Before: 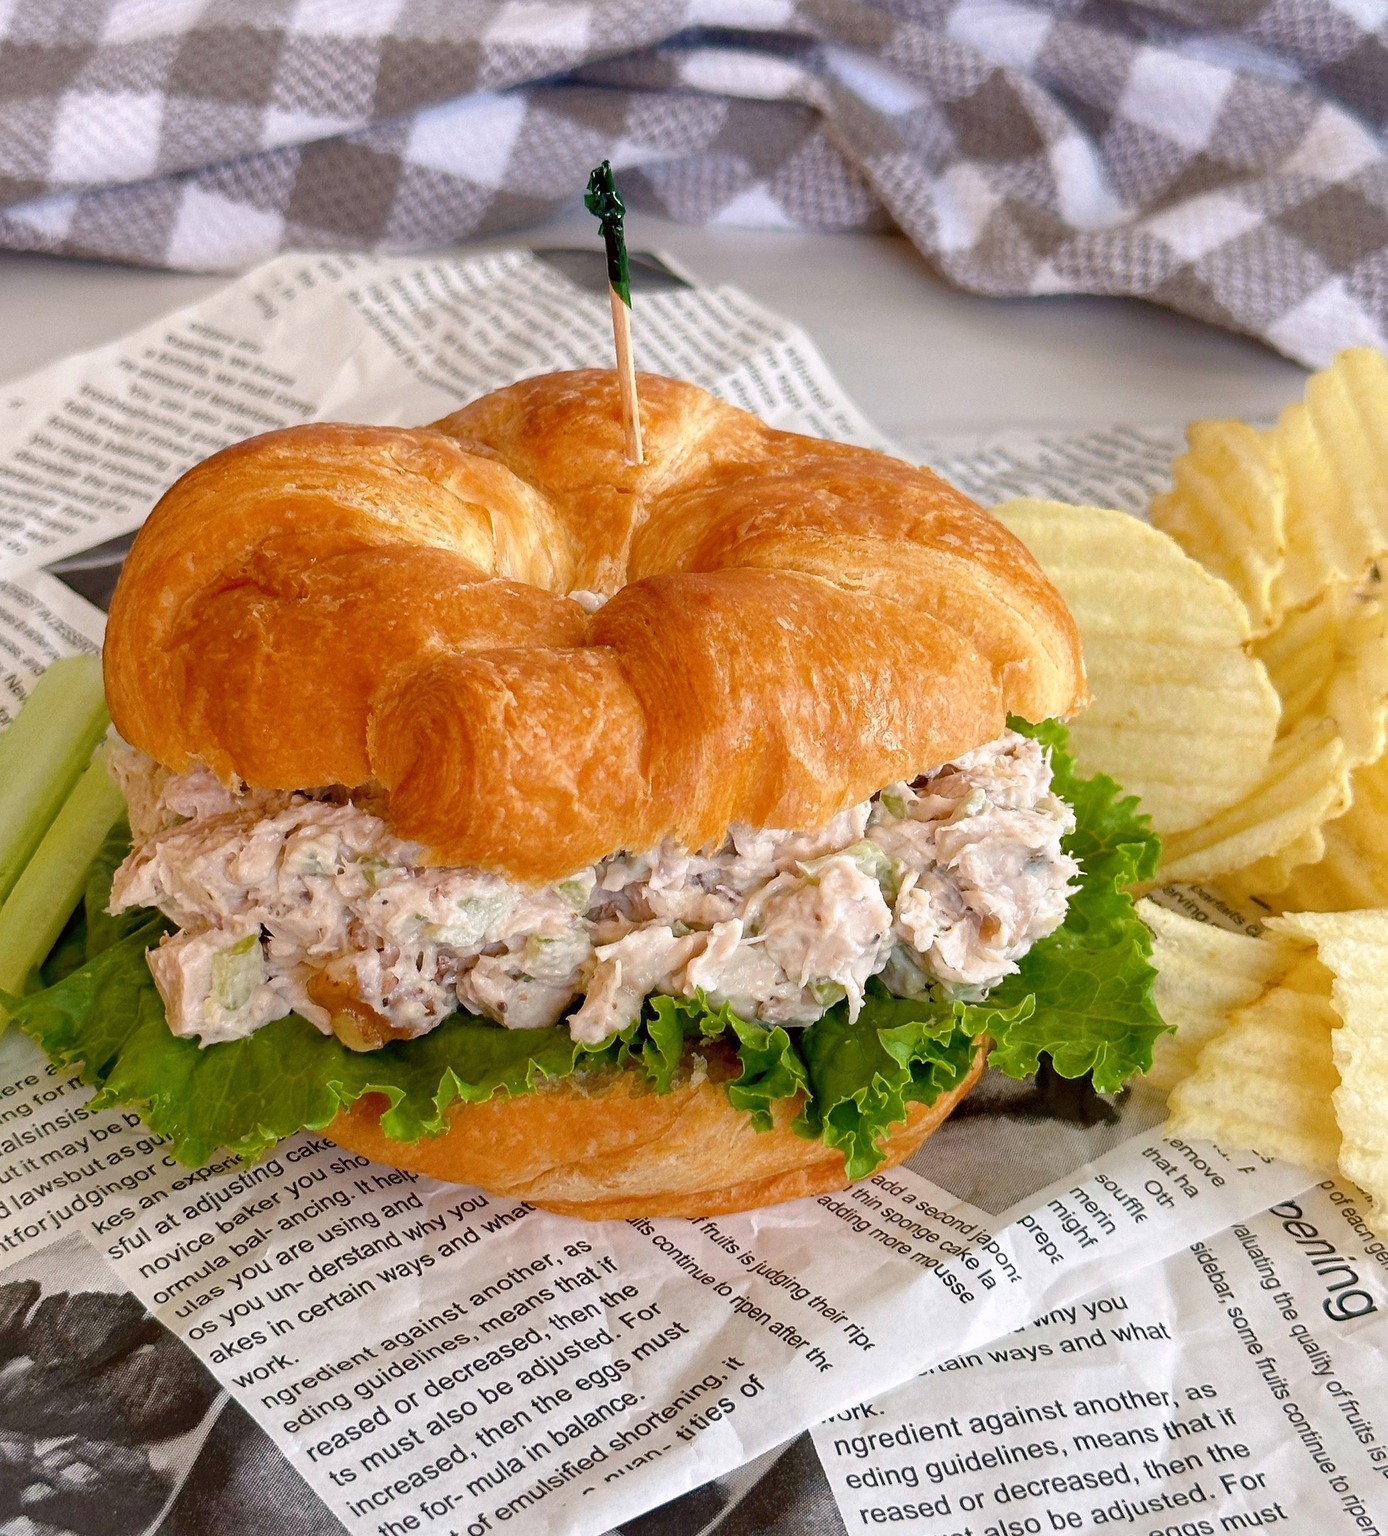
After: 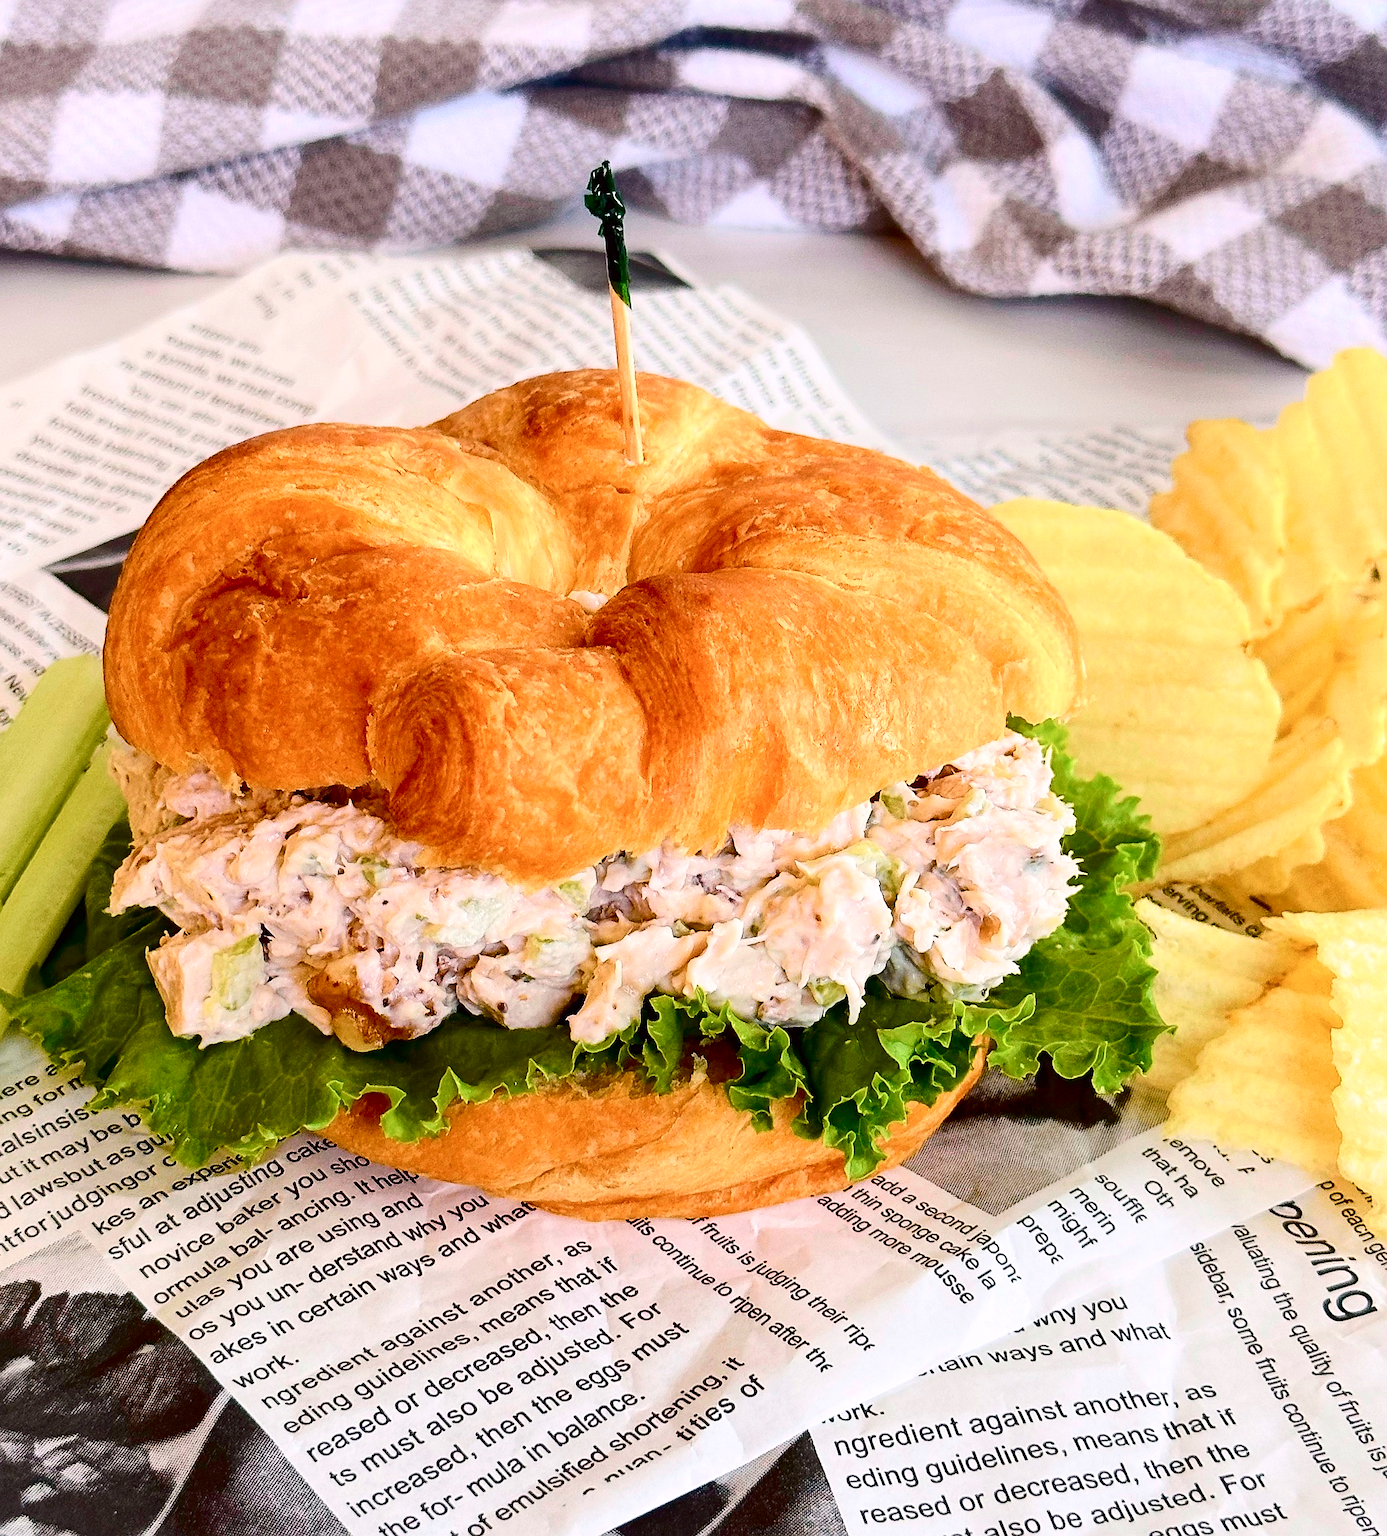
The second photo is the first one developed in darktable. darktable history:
sharpen: on, module defaults
contrast brightness saturation: contrast 0.24, brightness 0.09
tone curve: curves: ch0 [(0, 0) (0.126, 0.061) (0.338, 0.285) (0.494, 0.518) (0.703, 0.762) (1, 1)]; ch1 [(0, 0) (0.364, 0.322) (0.443, 0.441) (0.5, 0.501) (0.55, 0.578) (1, 1)]; ch2 [(0, 0) (0.44, 0.424) (0.501, 0.499) (0.557, 0.564) (0.613, 0.682) (0.707, 0.746) (1, 1)], color space Lab, independent channels, preserve colors none
